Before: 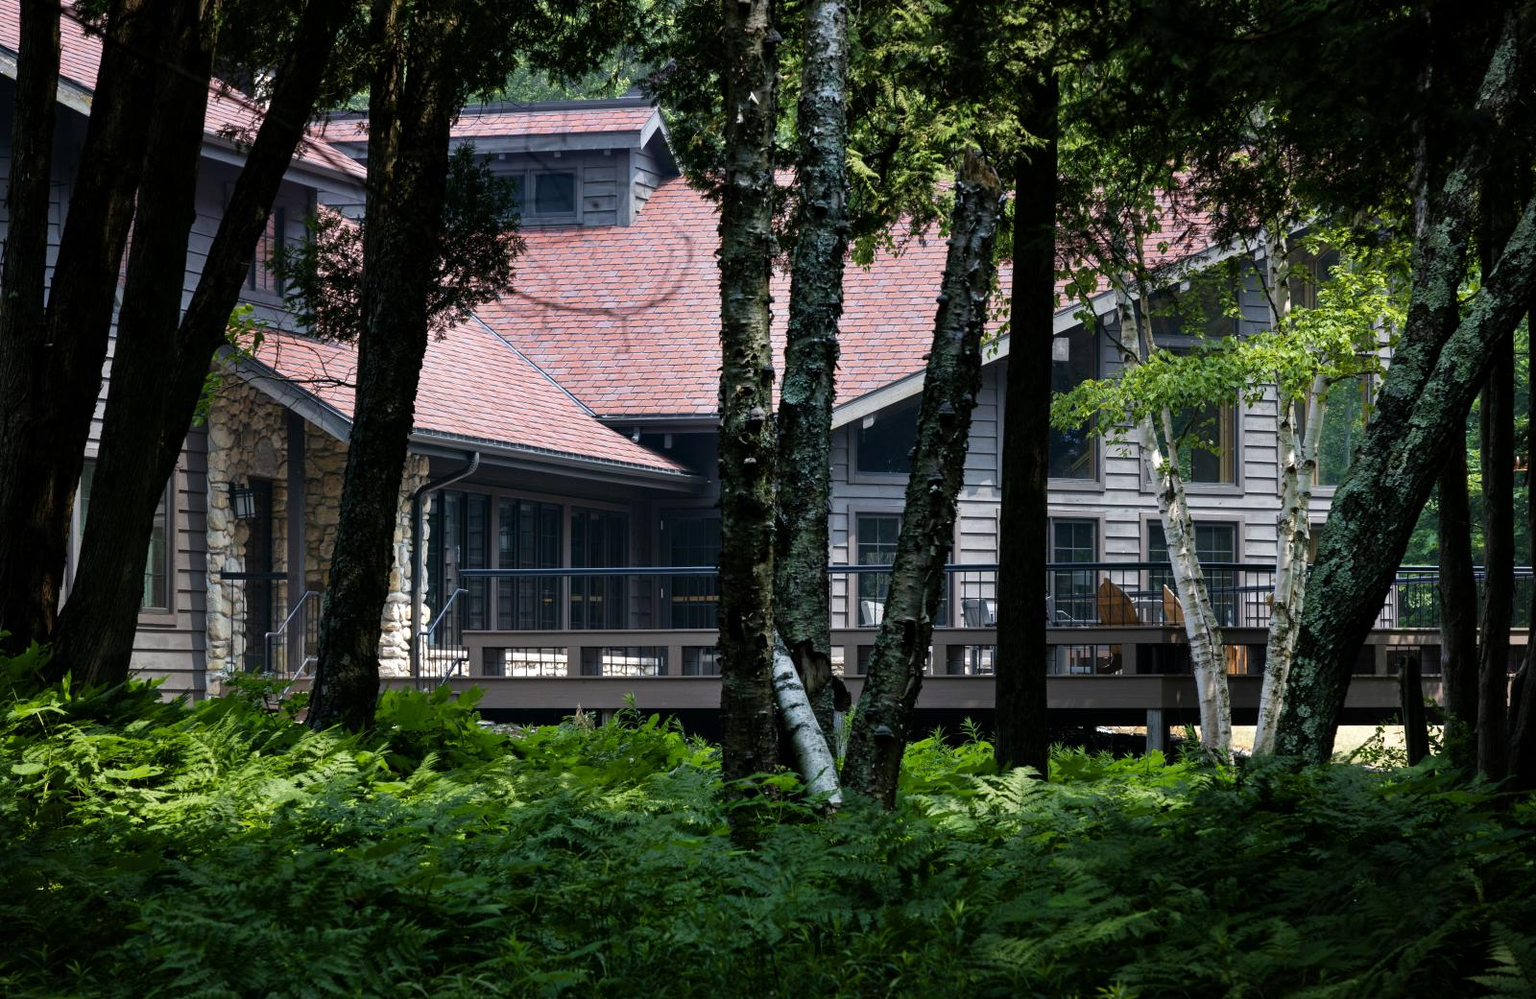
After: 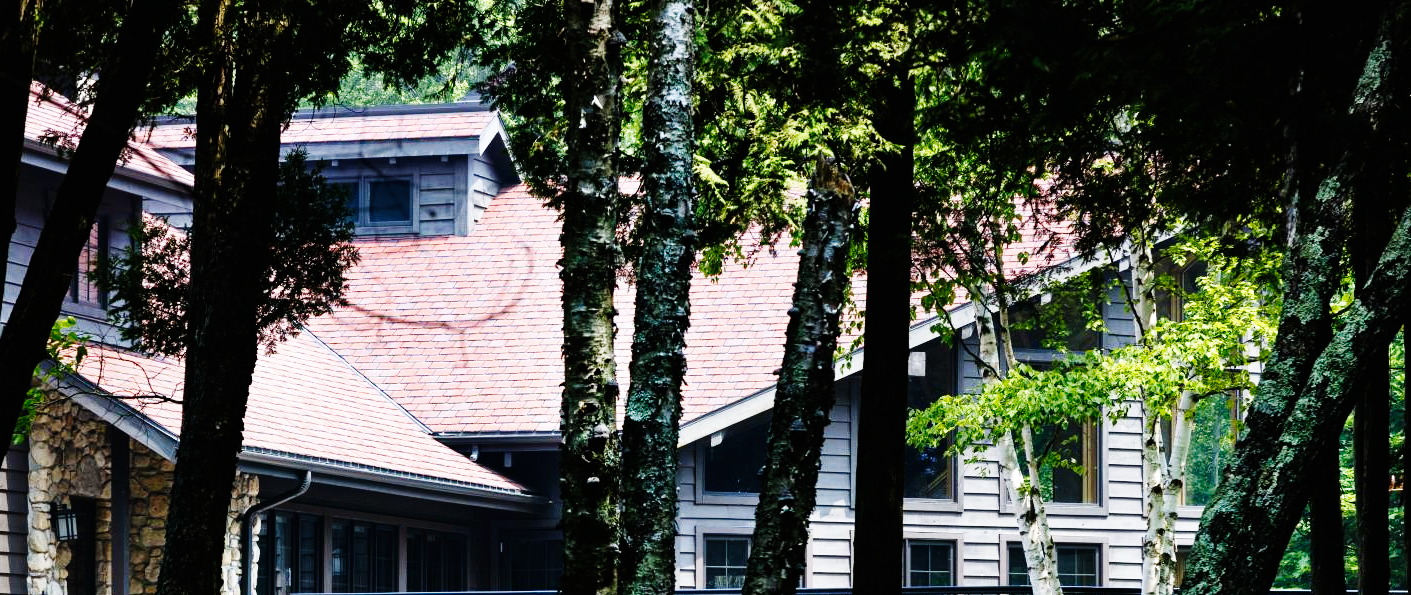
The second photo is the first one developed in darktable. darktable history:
crop and rotate: left 11.812%, bottom 42.776%
base curve: curves: ch0 [(0, 0) (0, 0) (0.002, 0.001) (0.008, 0.003) (0.019, 0.011) (0.037, 0.037) (0.064, 0.11) (0.102, 0.232) (0.152, 0.379) (0.216, 0.524) (0.296, 0.665) (0.394, 0.789) (0.512, 0.881) (0.651, 0.945) (0.813, 0.986) (1, 1)], preserve colors none
